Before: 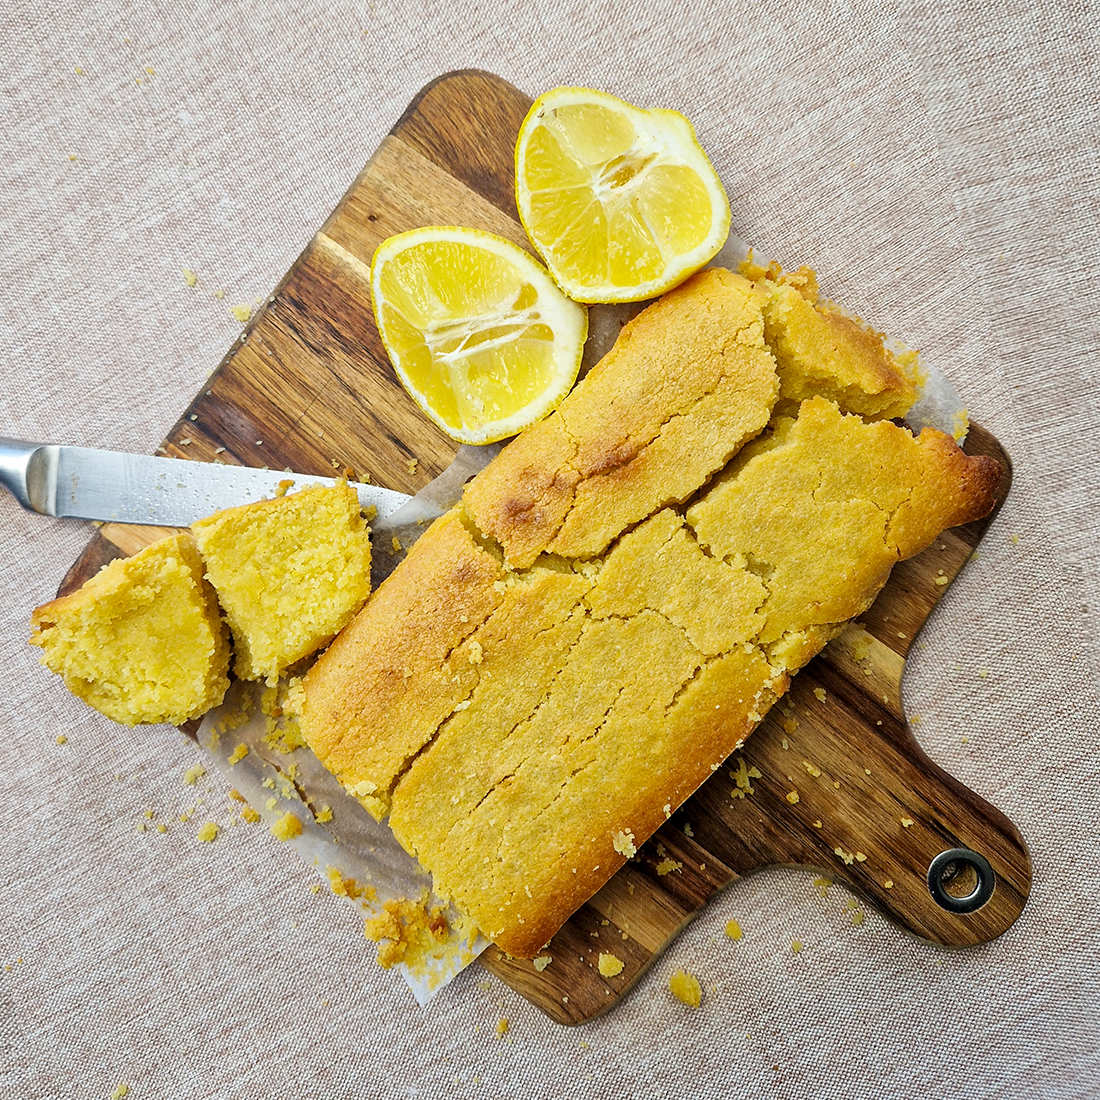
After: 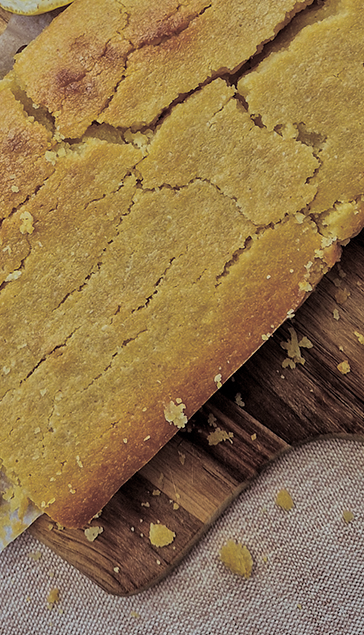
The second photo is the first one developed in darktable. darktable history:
tone equalizer: -8 EV -0.002 EV, -7 EV 0.005 EV, -6 EV -0.008 EV, -5 EV 0.007 EV, -4 EV -0.042 EV, -3 EV -0.233 EV, -2 EV -0.662 EV, -1 EV -0.983 EV, +0 EV -0.969 EV, smoothing diameter 2%, edges refinement/feathering 20, mask exposure compensation -1.57 EV, filter diffusion 5
split-toning: shadows › saturation 0.2
rgb levels: preserve colors max RGB
crop: left 40.878%, top 39.176%, right 25.993%, bottom 3.081%
